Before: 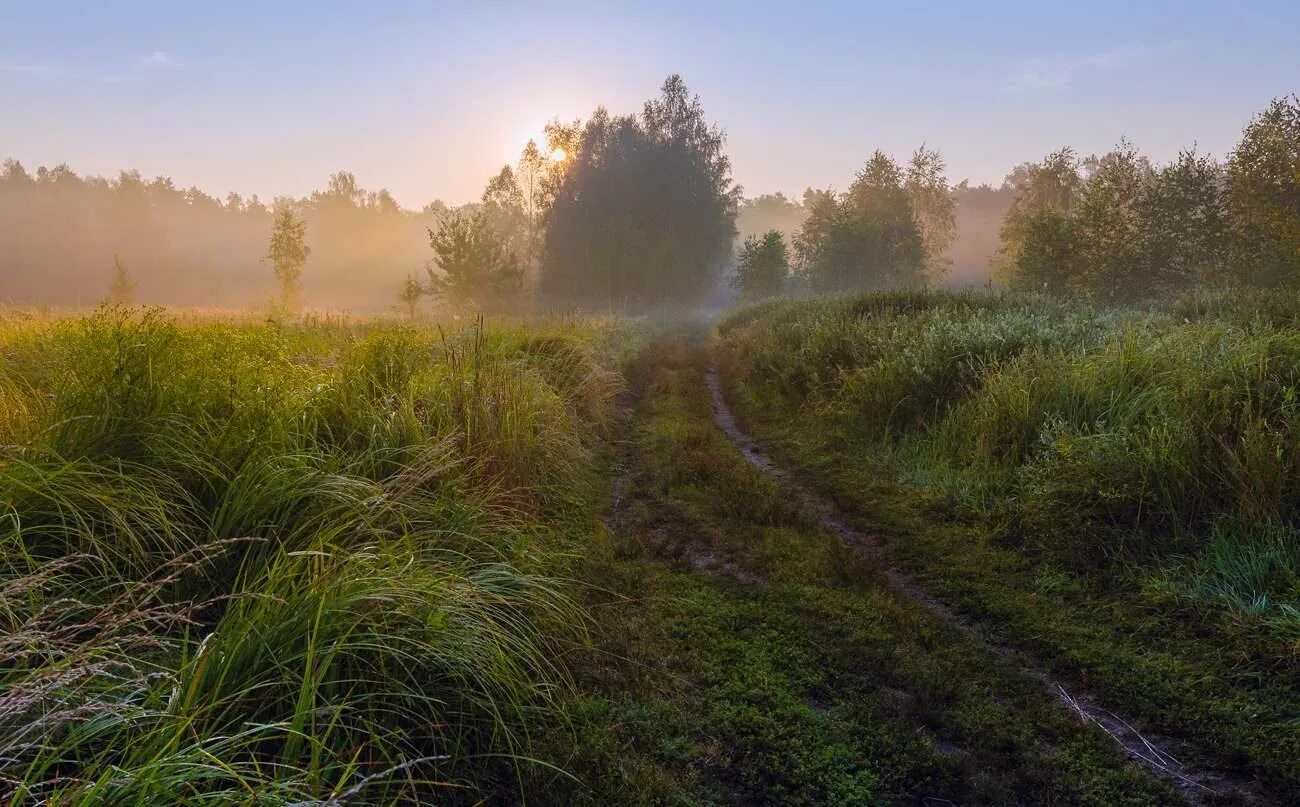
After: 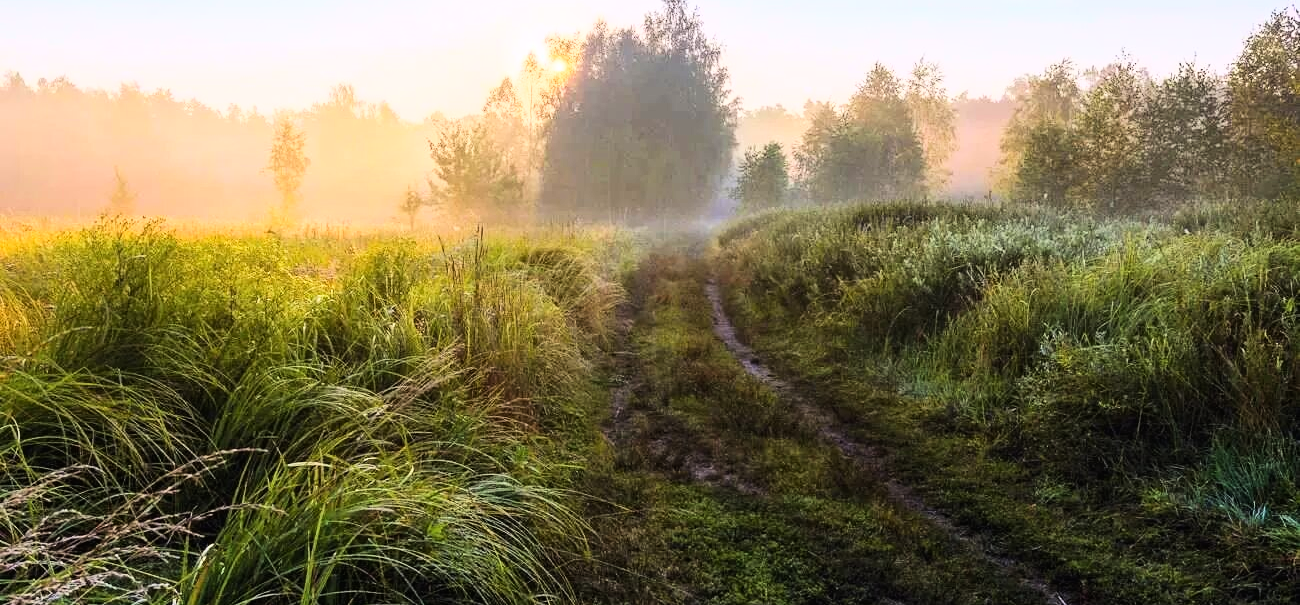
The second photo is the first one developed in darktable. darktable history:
crop: top 11.051%, bottom 13.894%
base curve: curves: ch0 [(0, 0) (0.007, 0.004) (0.027, 0.03) (0.046, 0.07) (0.207, 0.54) (0.442, 0.872) (0.673, 0.972) (1, 1)]
